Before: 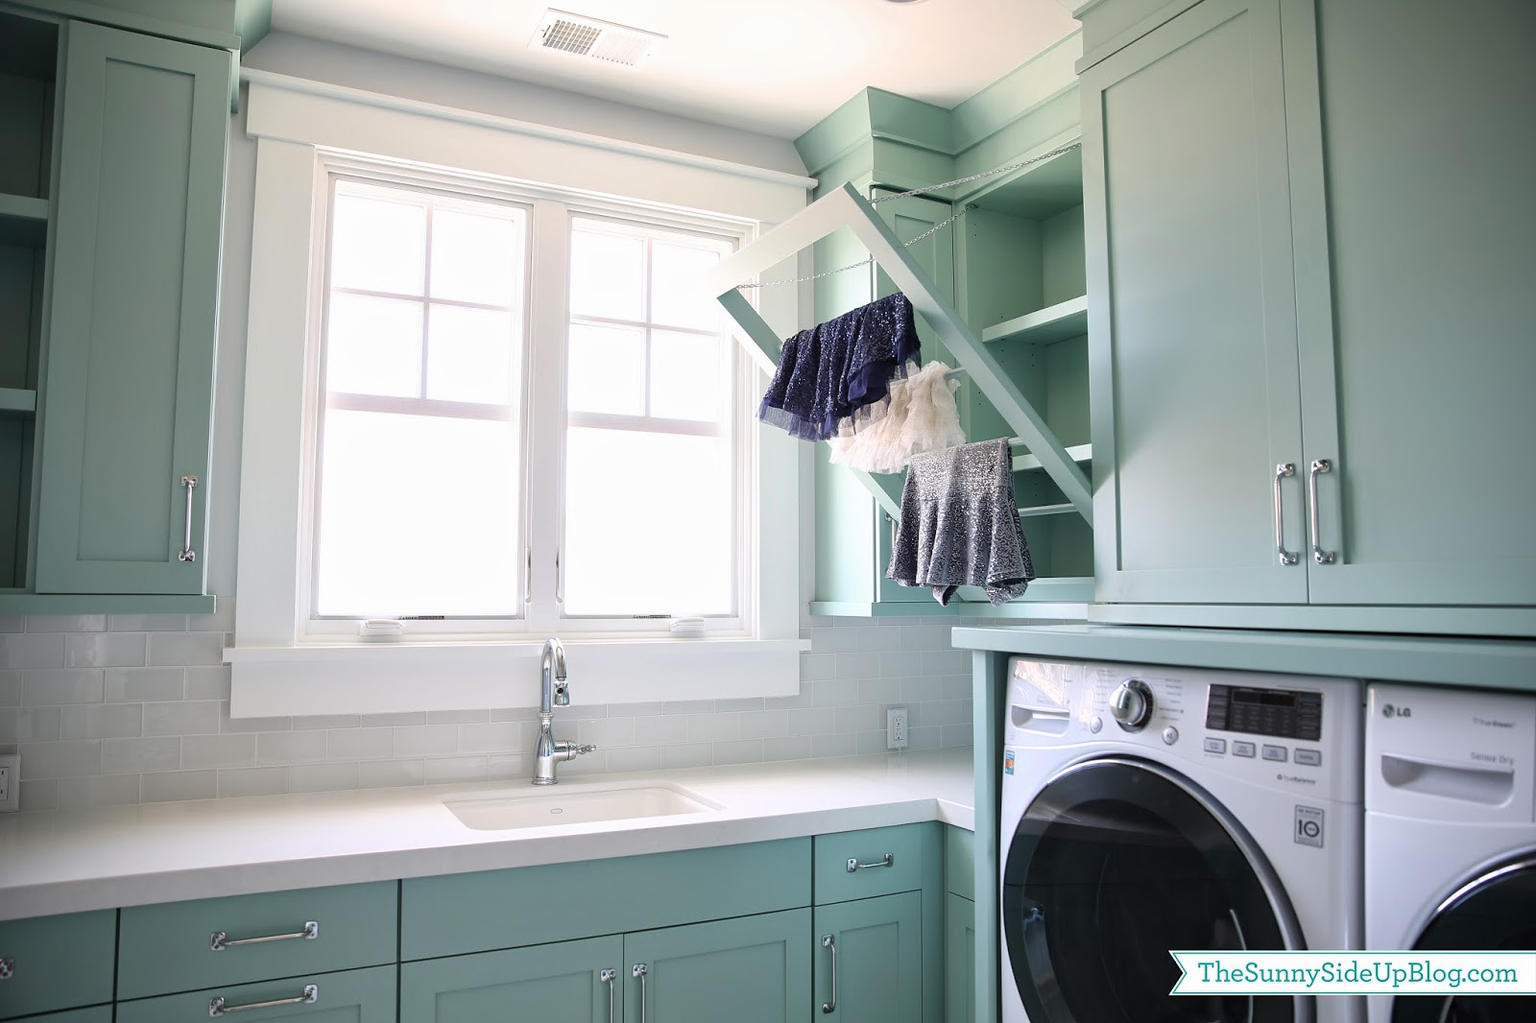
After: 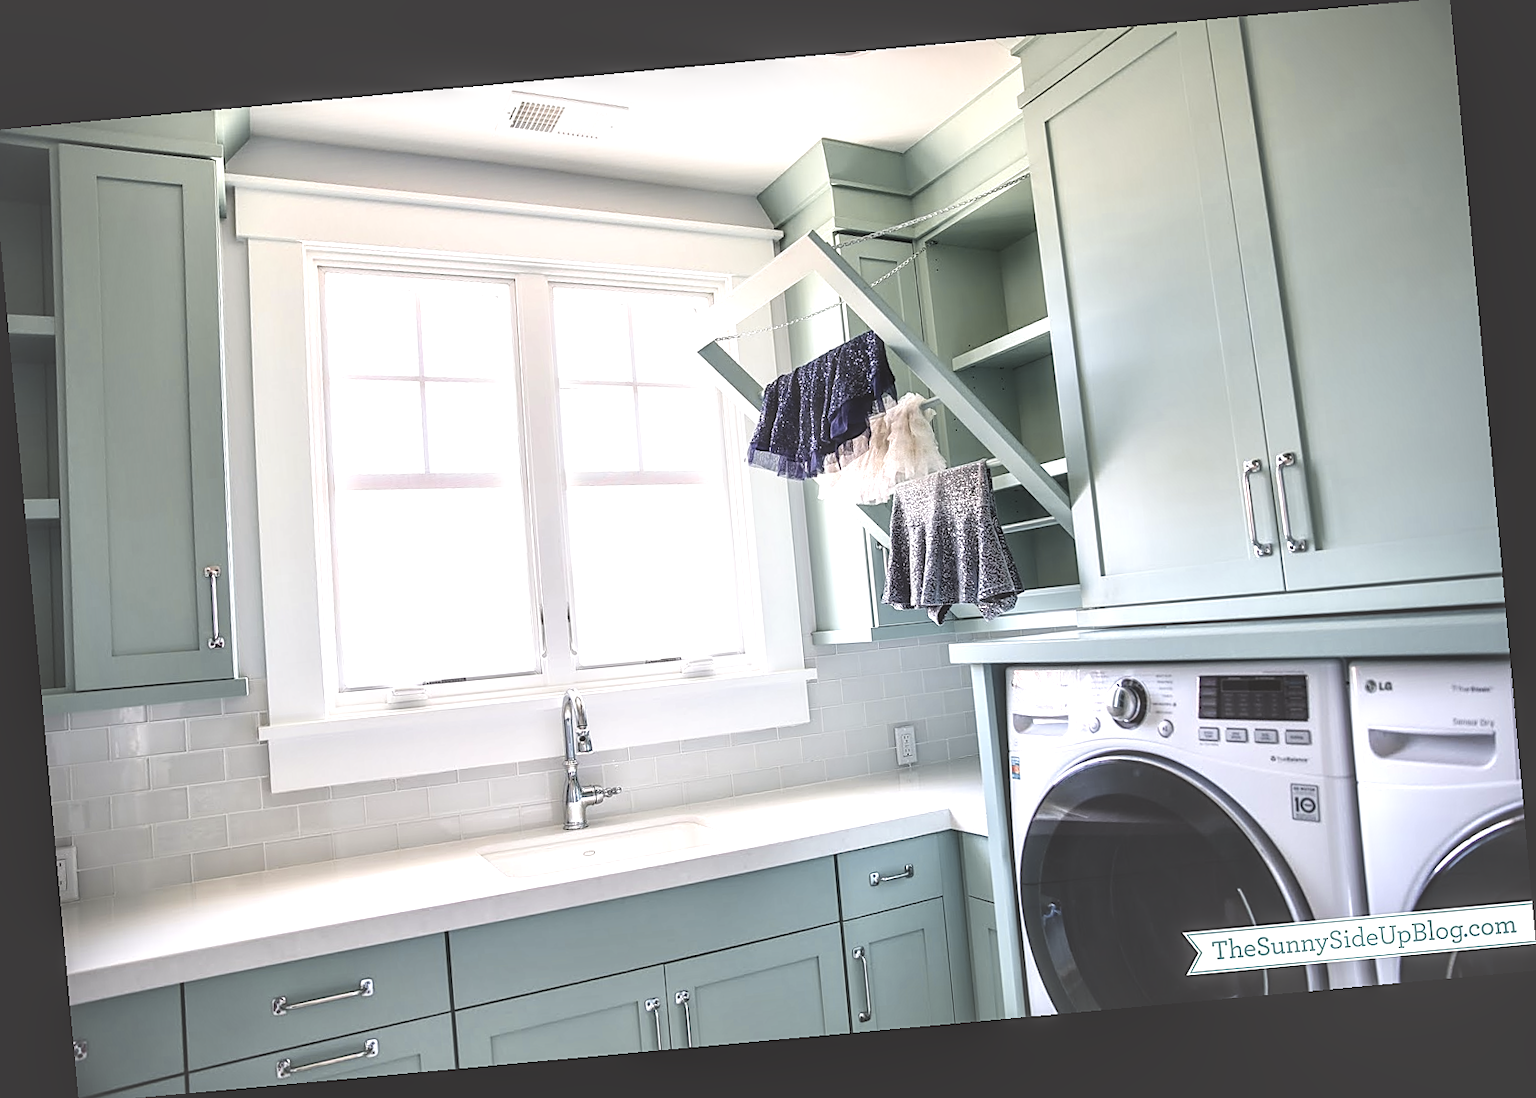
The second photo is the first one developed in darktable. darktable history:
rotate and perspective: rotation -5.2°, automatic cropping off
haze removal: strength -0.09, distance 0.358, compatibility mode true, adaptive false
tone curve: curves: ch1 [(0, 0) (0.214, 0.291) (0.372, 0.44) (0.463, 0.476) (0.498, 0.502) (0.521, 0.531) (1, 1)]; ch2 [(0, 0) (0.456, 0.447) (0.5, 0.5) (0.547, 0.557) (0.592, 0.57) (0.631, 0.602) (1, 1)], color space Lab, independent channels, preserve colors none
filmic rgb: black relative exposure -6.3 EV, white relative exposure 2.8 EV, threshold 3 EV, target black luminance 0%, hardness 4.6, latitude 67.35%, contrast 1.292, shadows ↔ highlights balance -3.5%, preserve chrominance no, color science v4 (2020), contrast in shadows soft, enable highlight reconstruction true
crop and rotate: left 0.614%, top 0.179%, bottom 0.309%
sharpen: on, module defaults
exposure: black level correction -0.087, compensate highlight preservation false
local contrast: highlights 19%, detail 186%
